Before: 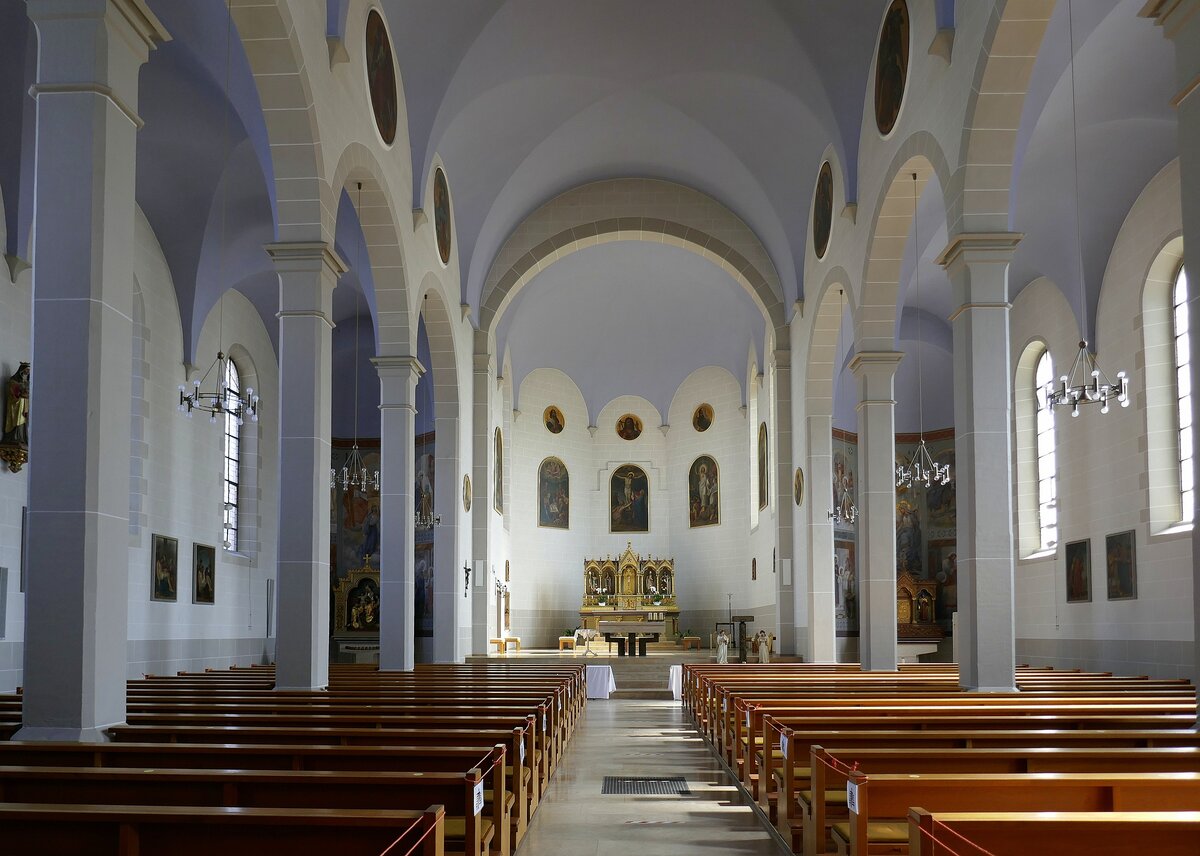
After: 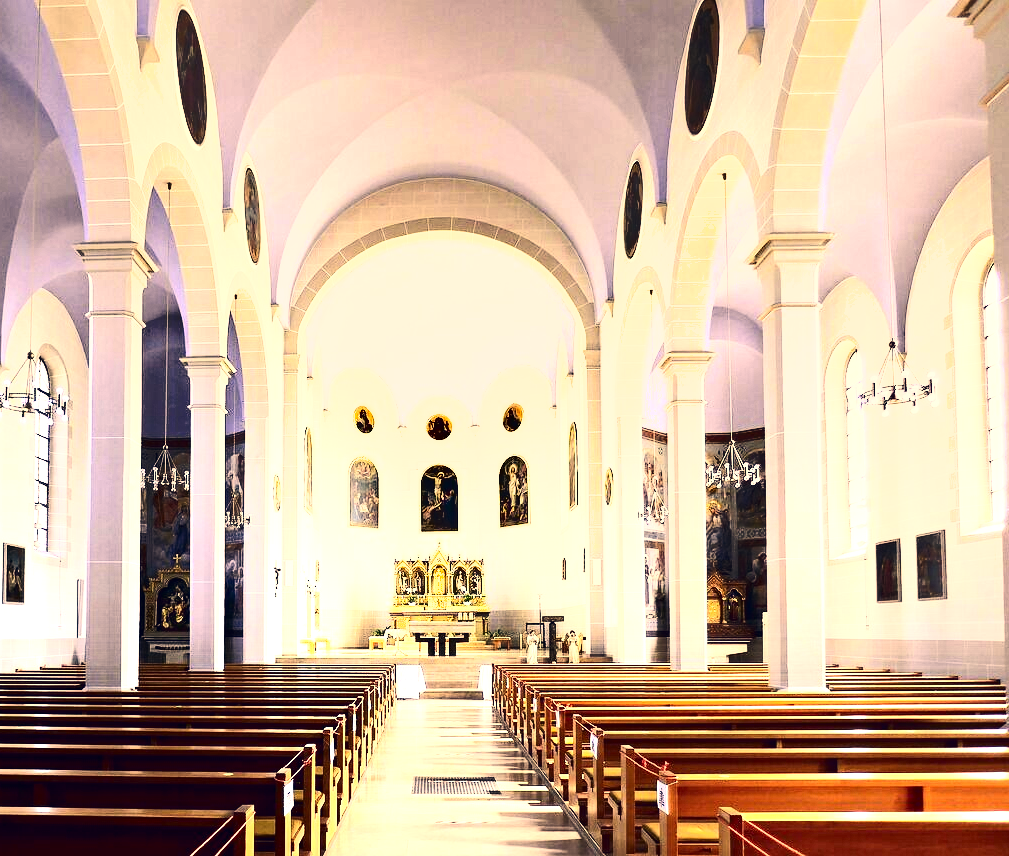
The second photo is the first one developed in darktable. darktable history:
exposure: black level correction 0, exposure 1.671 EV, compensate highlight preservation false
color correction: highlights a* 19.74, highlights b* 27.62, shadows a* 3.45, shadows b* -16.49, saturation 0.721
crop: left 15.889%
tone equalizer: -8 EV -0.746 EV, -7 EV -0.736 EV, -6 EV -0.574 EV, -5 EV -0.361 EV, -3 EV 0.377 EV, -2 EV 0.6 EV, -1 EV 0.7 EV, +0 EV 0.722 EV
contrast brightness saturation: contrast 0.322, brightness -0.082, saturation 0.169
shadows and highlights: radius 130.95, soften with gaussian
contrast equalizer: octaves 7, y [[0.579, 0.58, 0.505, 0.5, 0.5, 0.5], [0.5 ×6], [0.5 ×6], [0 ×6], [0 ×6]], mix -0.998
